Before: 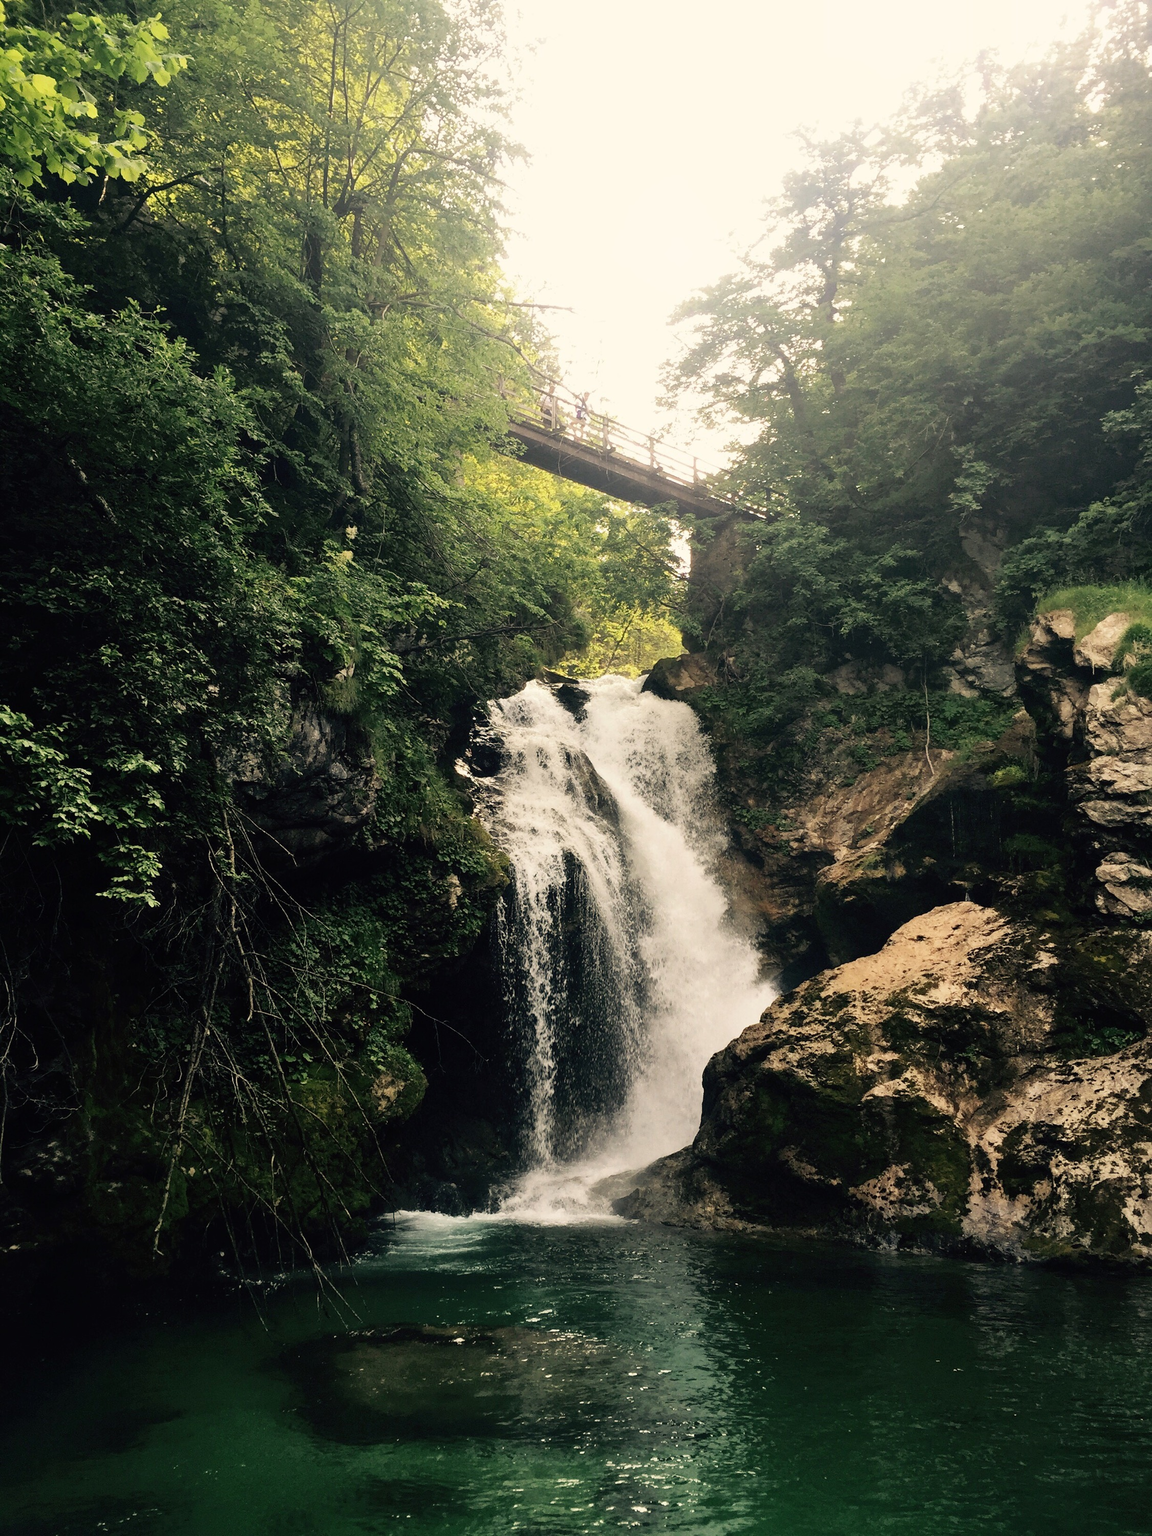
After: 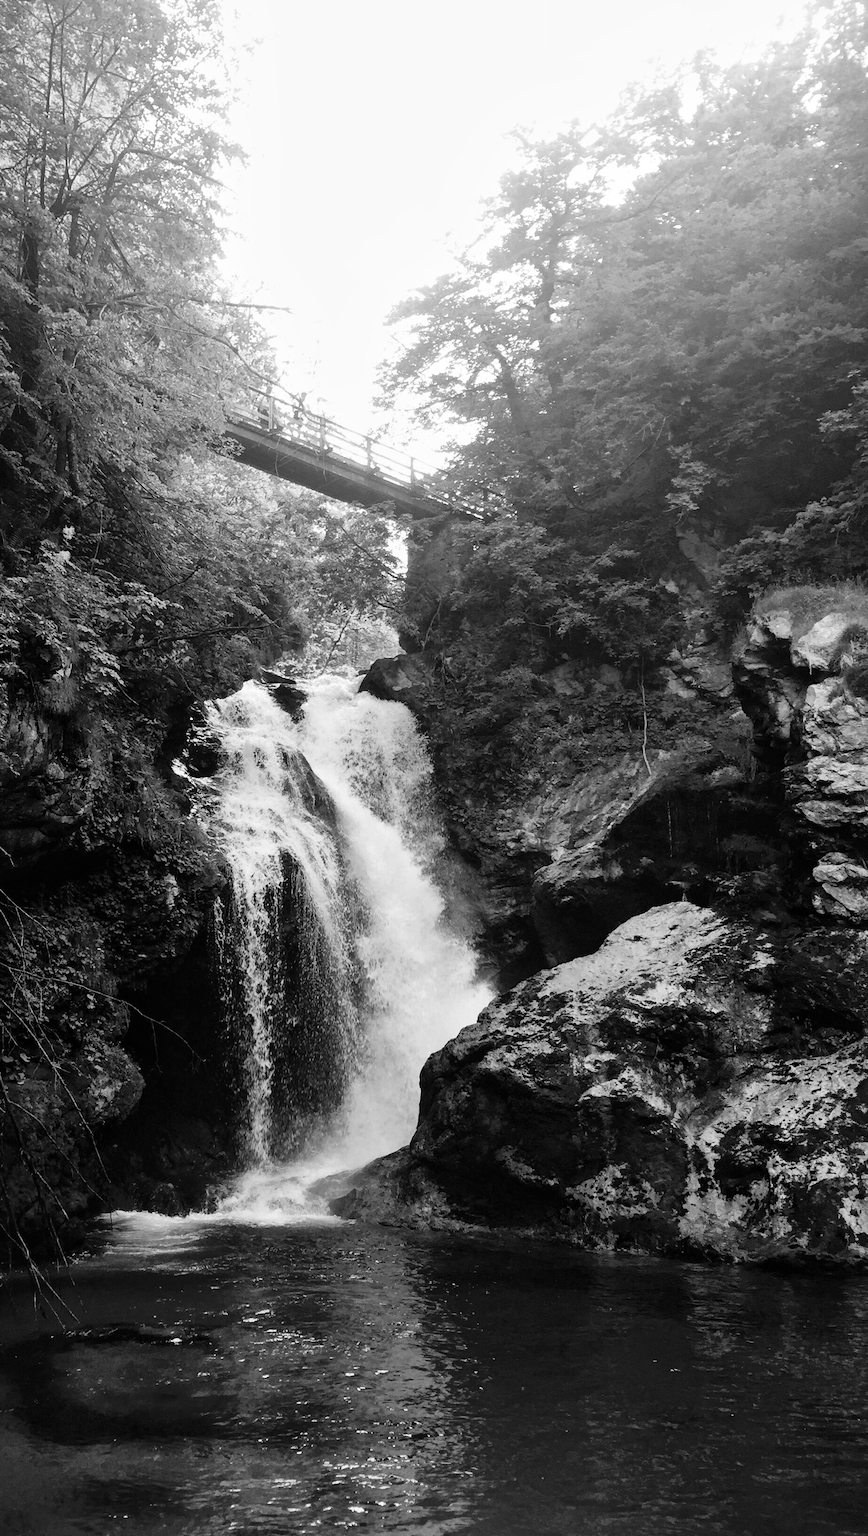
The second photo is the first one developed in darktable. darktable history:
monochrome: on, module defaults
local contrast: mode bilateral grid, contrast 20, coarseness 50, detail 120%, midtone range 0.2
crop and rotate: left 24.6%
